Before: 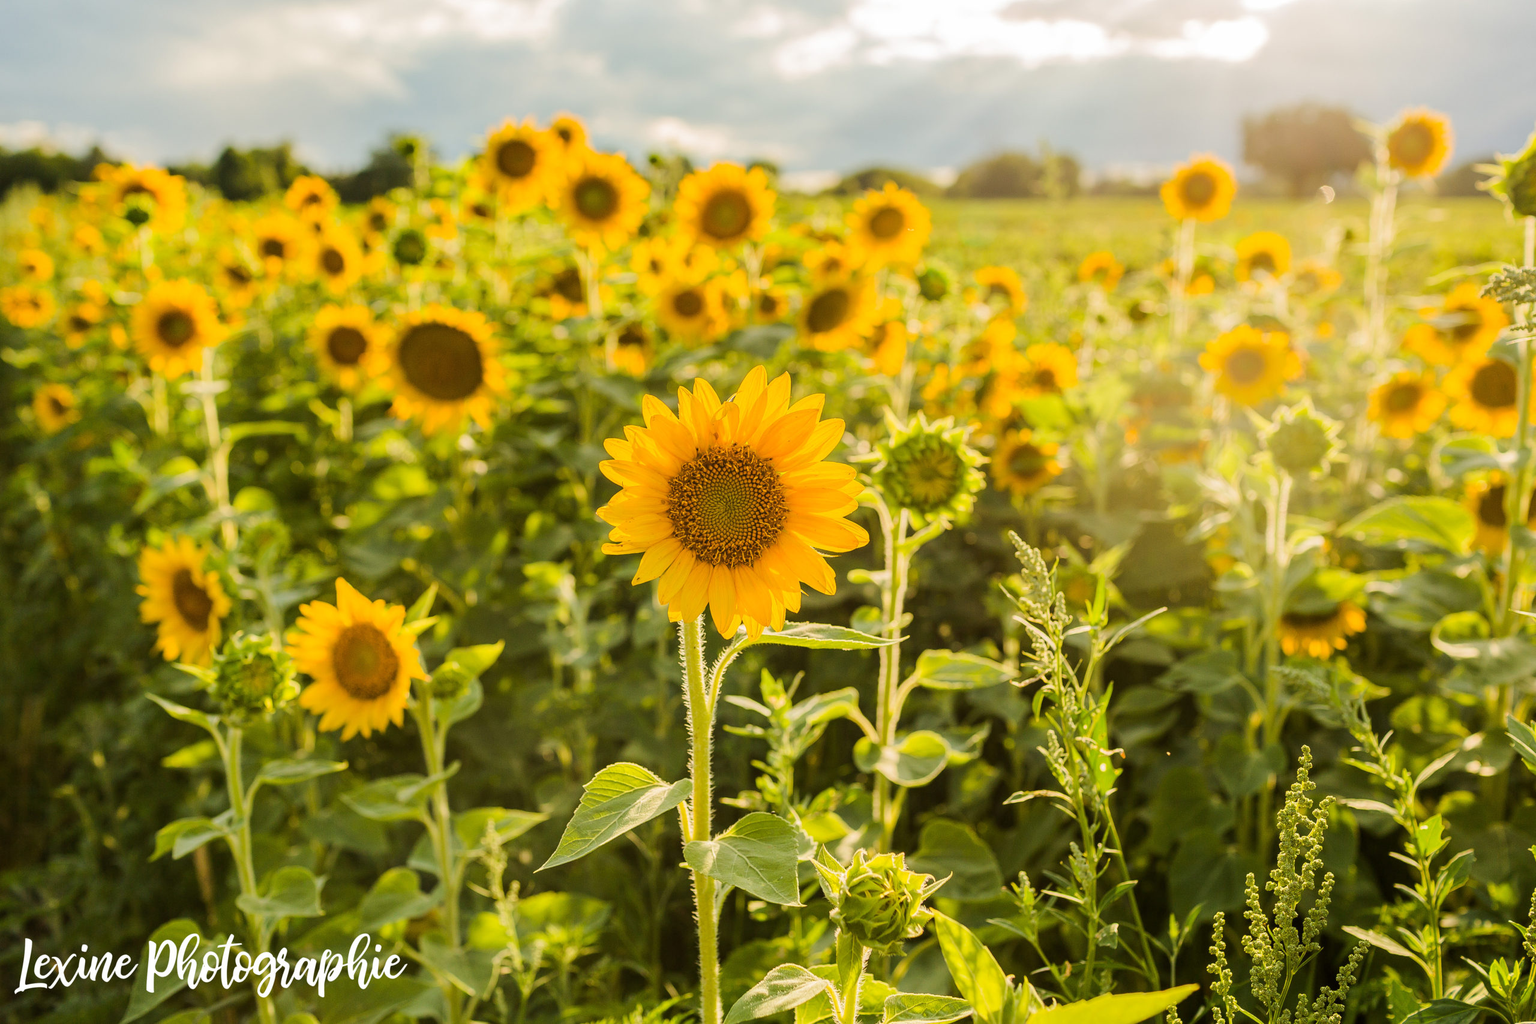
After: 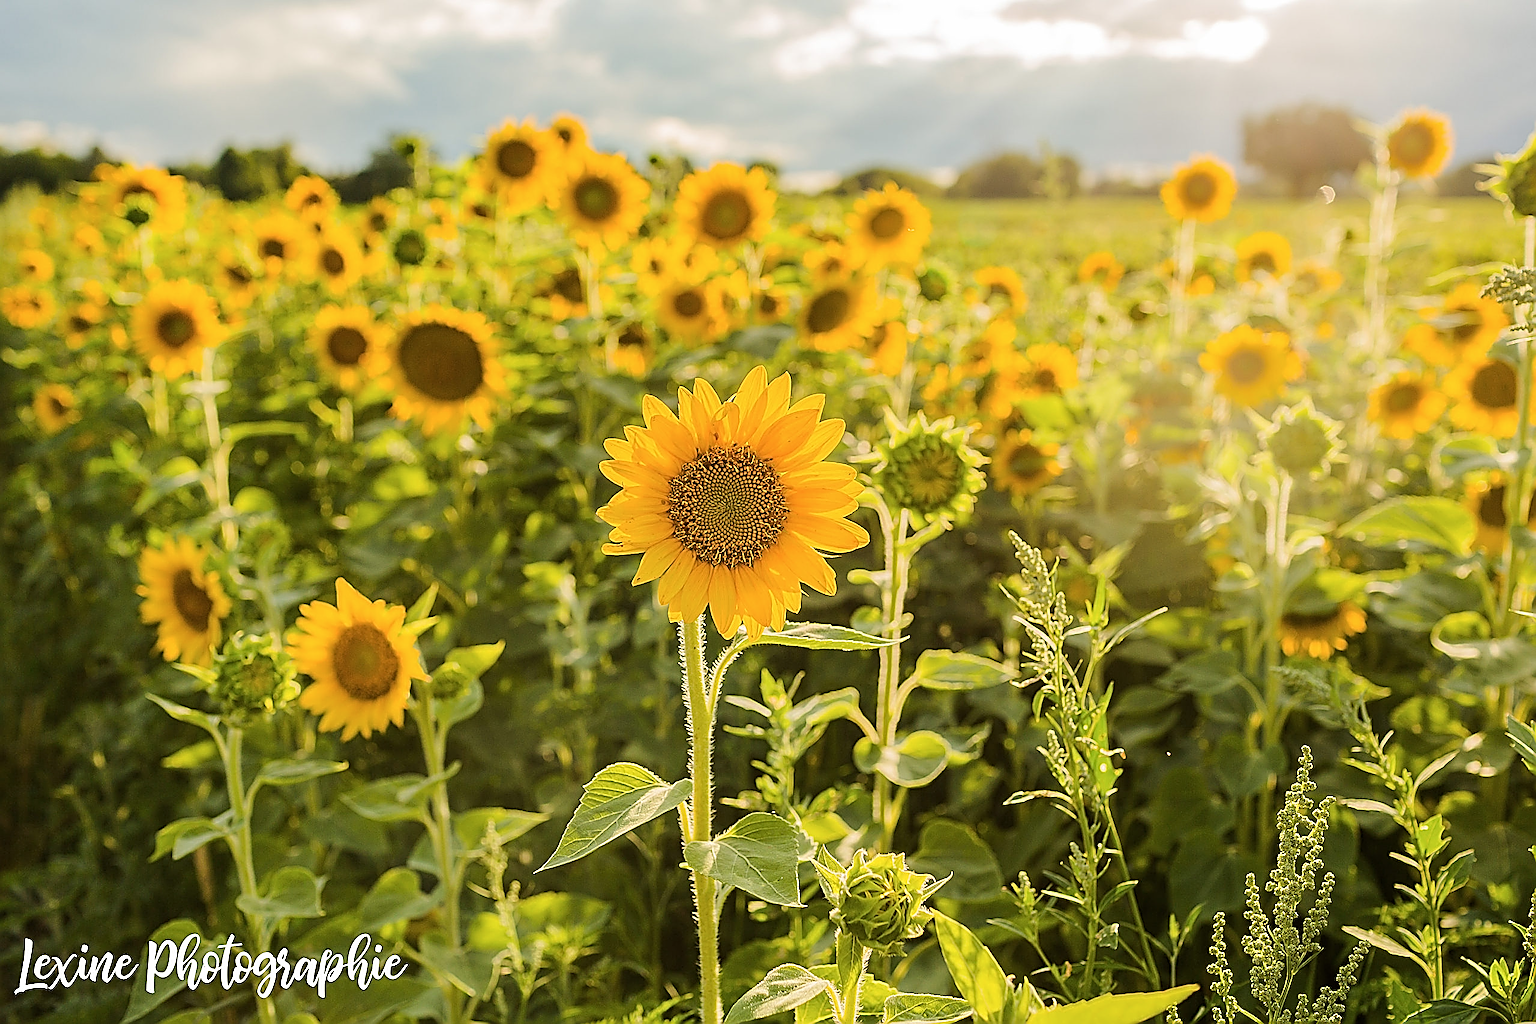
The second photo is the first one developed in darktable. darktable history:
sharpen: amount 2
contrast brightness saturation: saturation -0.05
